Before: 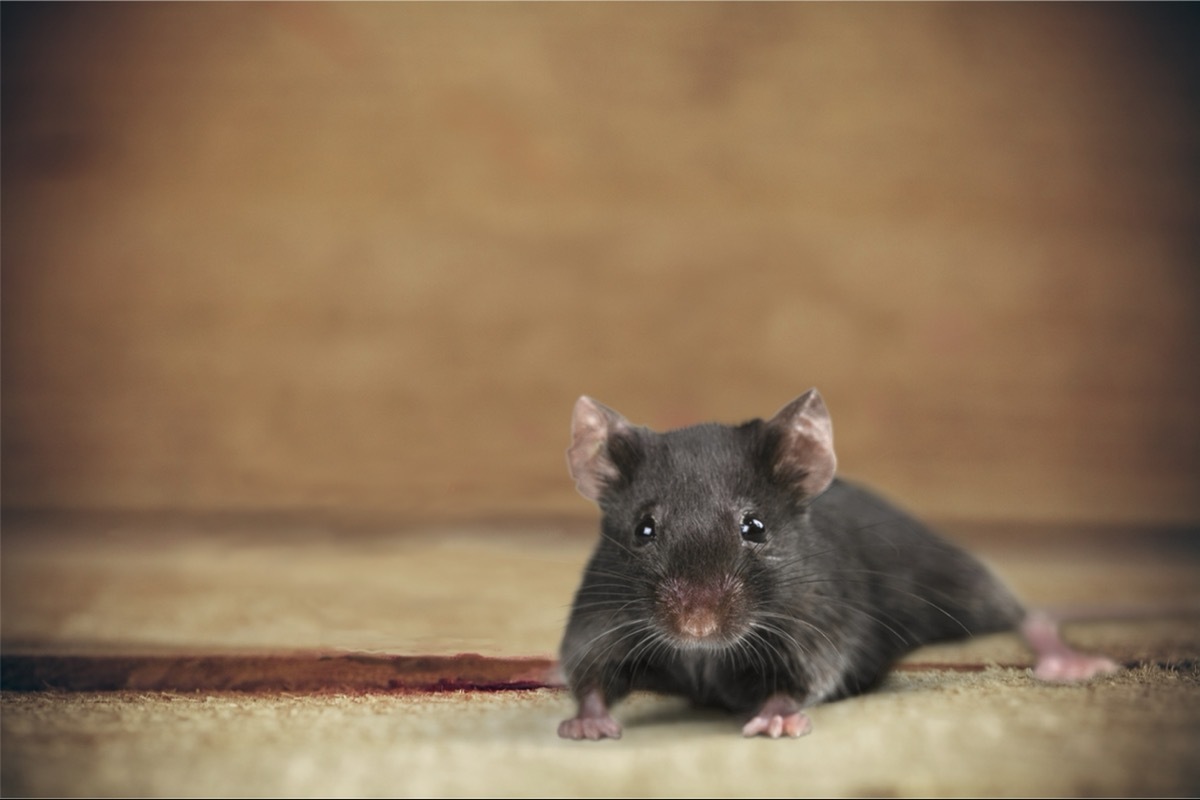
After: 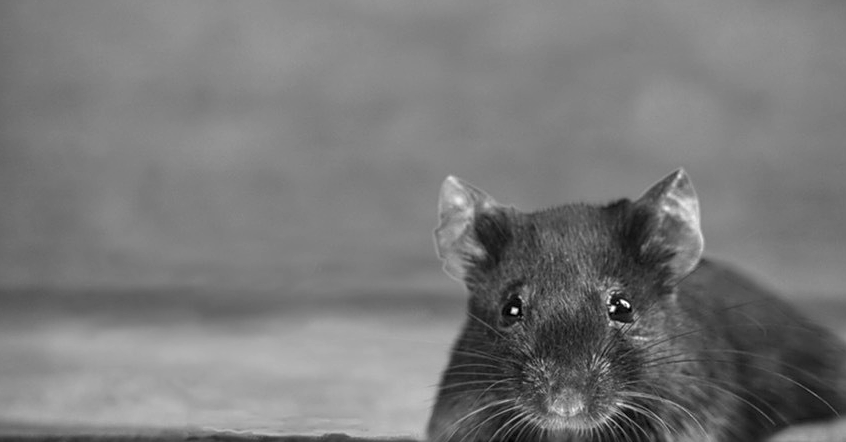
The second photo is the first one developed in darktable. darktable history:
color correction: highlights a* 15.03, highlights b* -25.07
crop: left 11.123%, top 27.61%, right 18.3%, bottom 17.034%
shadows and highlights: shadows 49, highlights -41, soften with gaussian
white balance: red 0.967, blue 1.119, emerald 0.756
local contrast: on, module defaults
monochrome: on, module defaults
sharpen: on, module defaults
